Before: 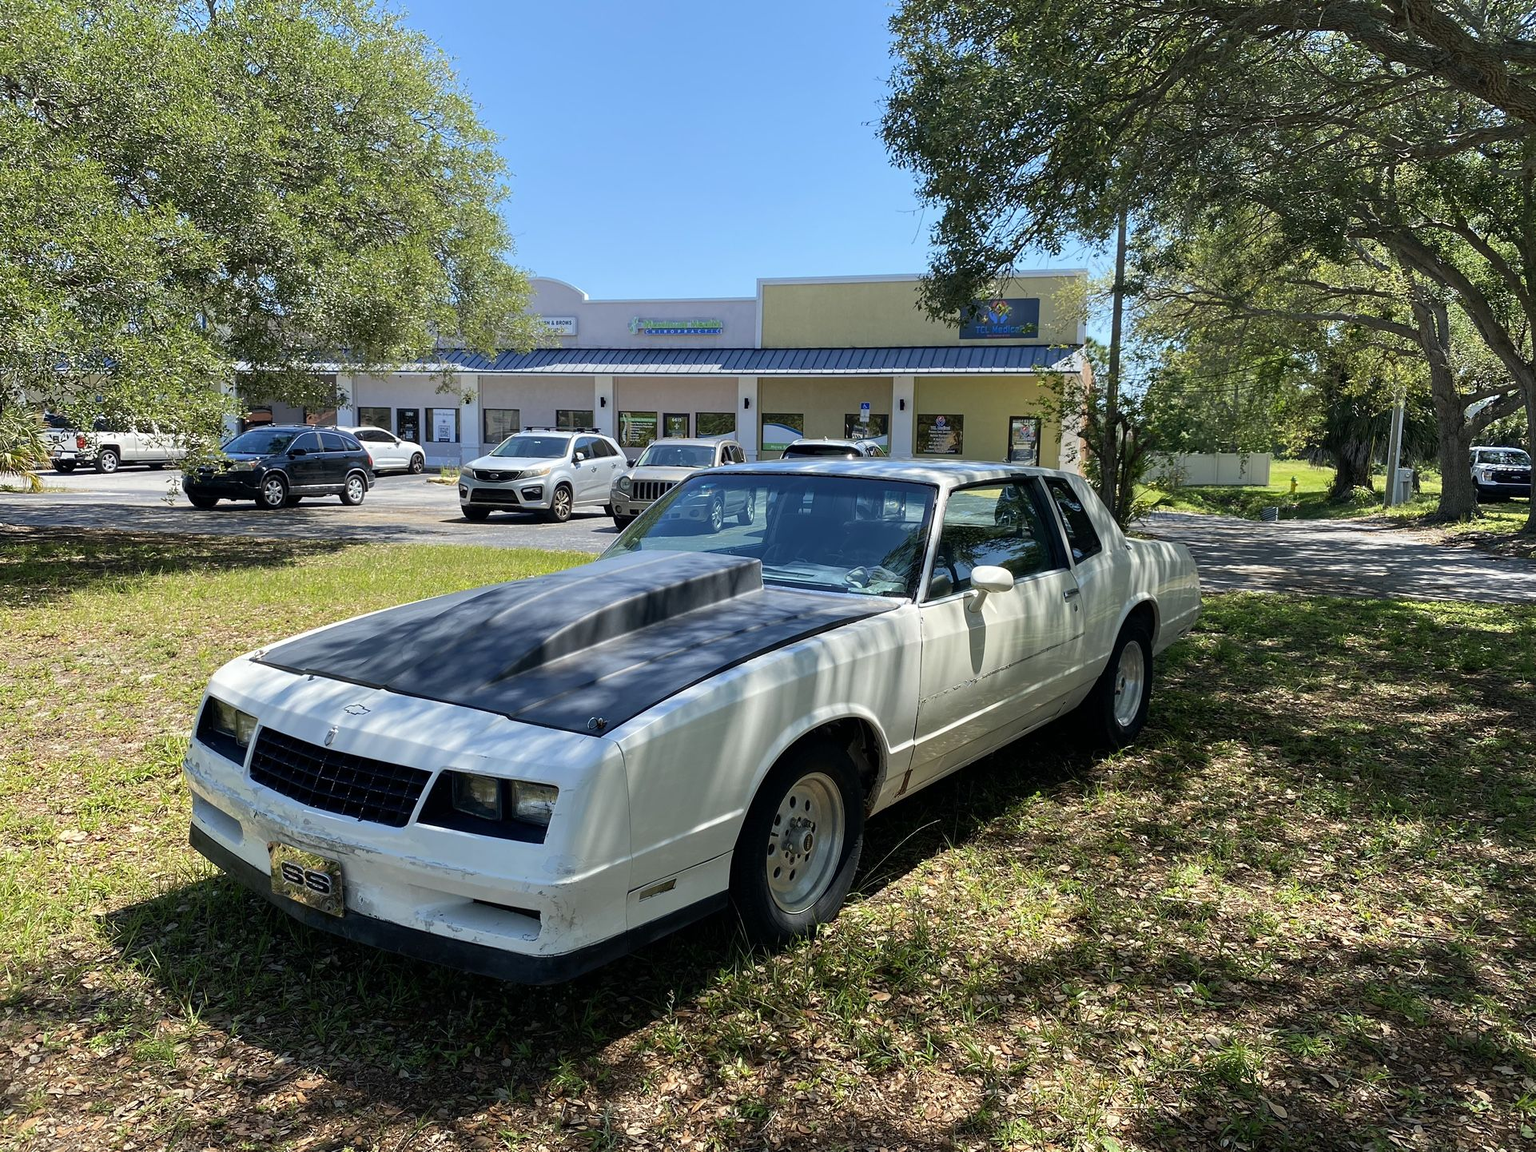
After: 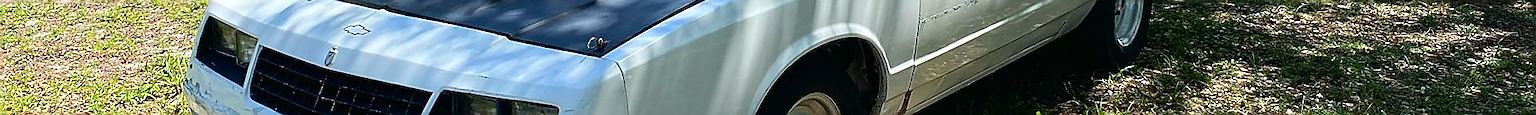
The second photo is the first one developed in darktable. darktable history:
sharpen: radius 1.4, amount 1.25, threshold 0.7
white balance: red 0.983, blue 1.036
tone curve: curves: ch0 [(0, 0.01) (0.037, 0.032) (0.131, 0.108) (0.275, 0.258) (0.483, 0.512) (0.61, 0.661) (0.696, 0.742) (0.792, 0.834) (0.911, 0.936) (0.997, 0.995)]; ch1 [(0, 0) (0.308, 0.29) (0.425, 0.411) (0.503, 0.502) (0.551, 0.563) (0.683, 0.706) (0.746, 0.77) (1, 1)]; ch2 [(0, 0) (0.246, 0.233) (0.36, 0.352) (0.415, 0.415) (0.485, 0.487) (0.502, 0.502) (0.525, 0.523) (0.545, 0.552) (0.587, 0.6) (0.636, 0.652) (0.711, 0.729) (0.845, 0.855) (0.998, 0.977)], color space Lab, independent channels, preserve colors none
tone equalizer: on, module defaults
crop and rotate: top 59.084%, bottom 30.916%
